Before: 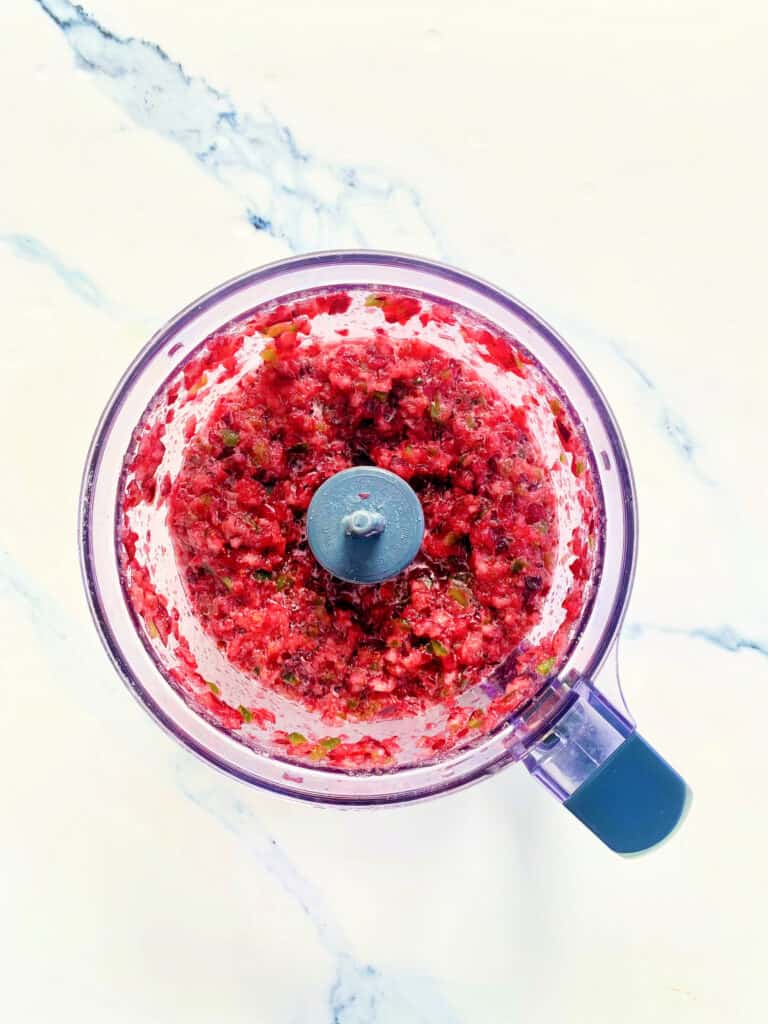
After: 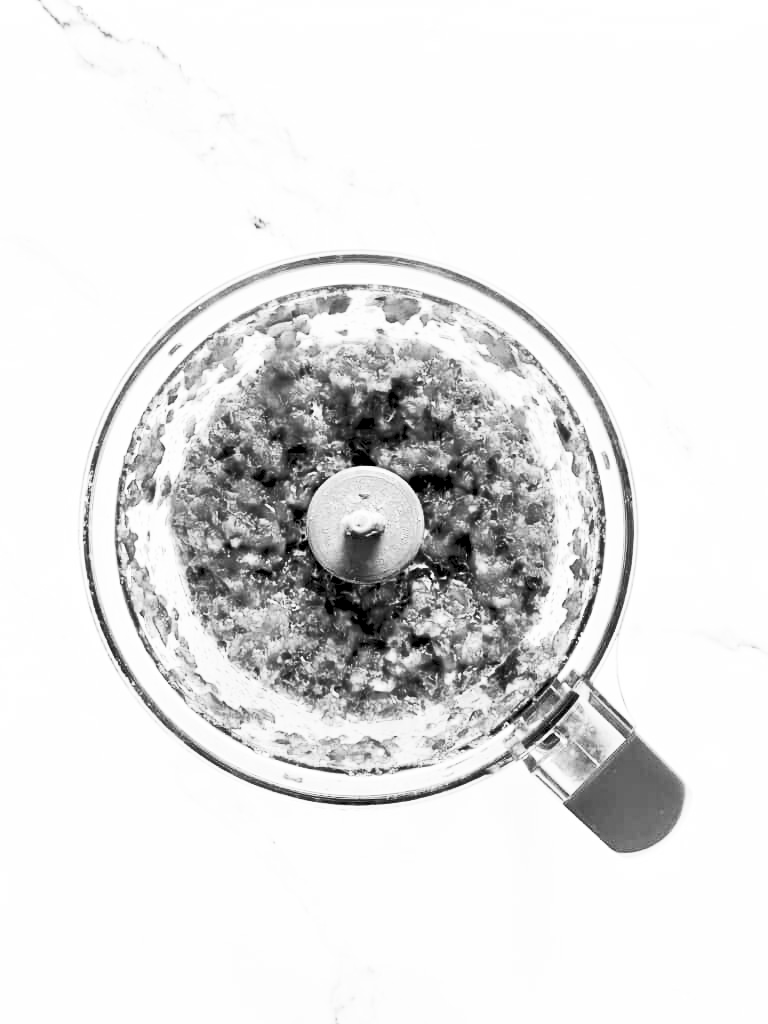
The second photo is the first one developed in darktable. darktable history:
contrast brightness saturation: contrast 0.53, brightness 0.47, saturation -1
exposure: black level correction 0.009, compensate highlight preservation false
rotate and perspective: automatic cropping original format, crop left 0, crop top 0
